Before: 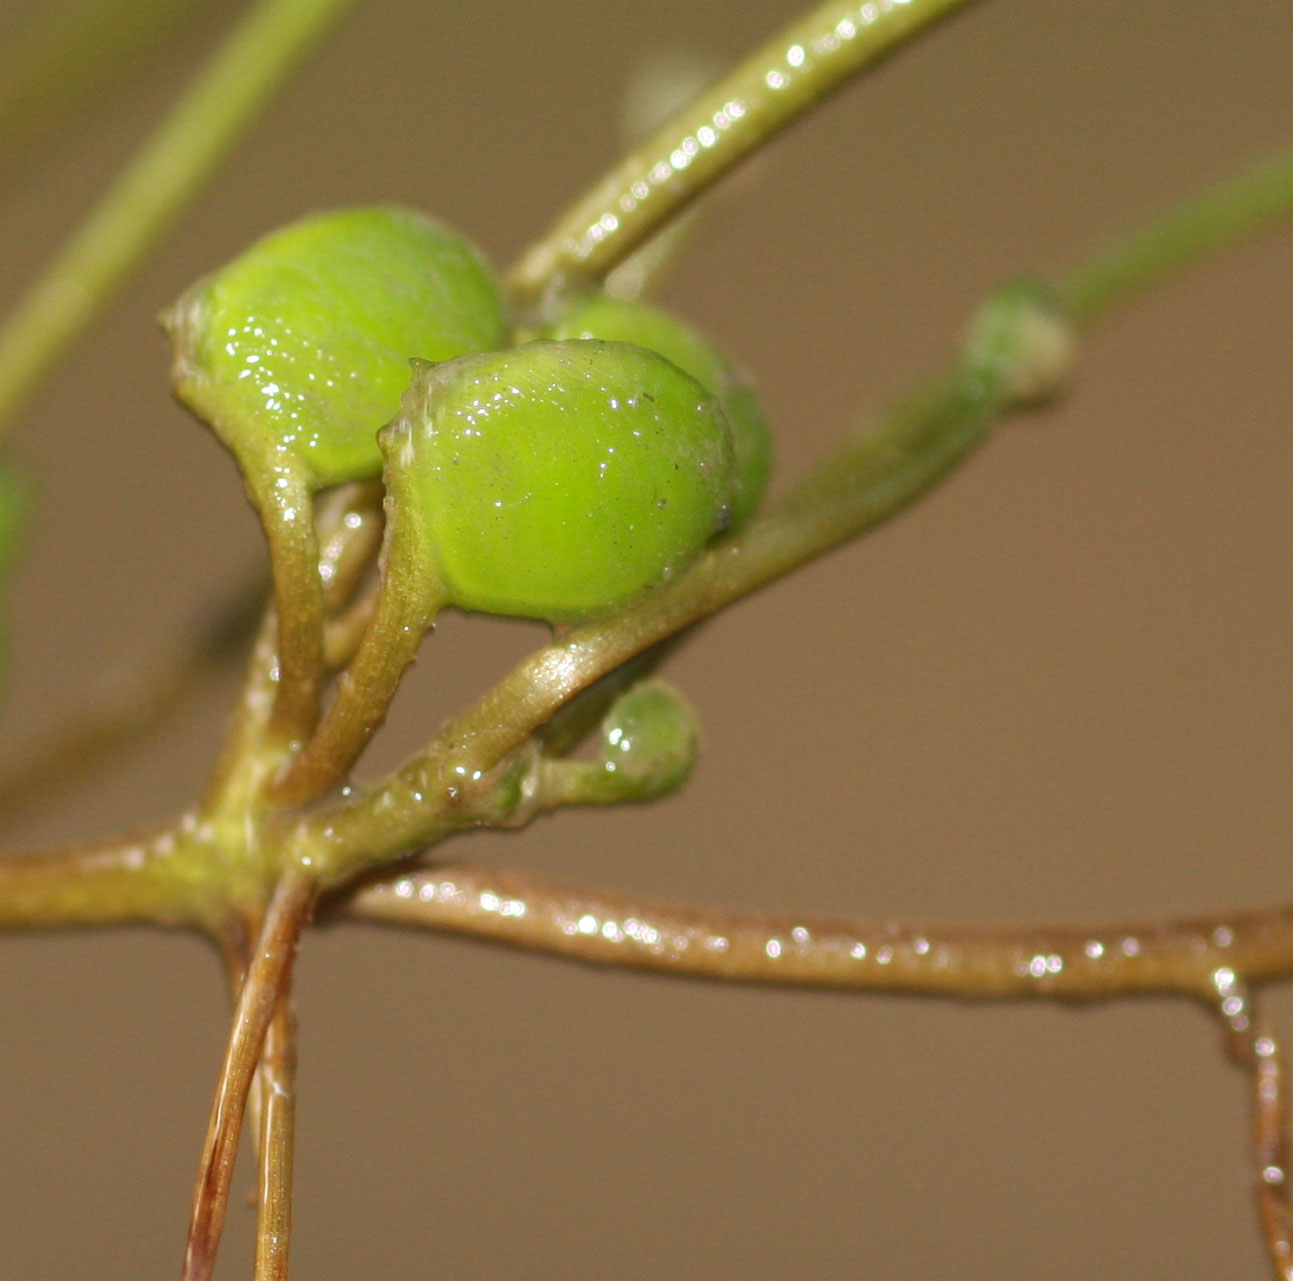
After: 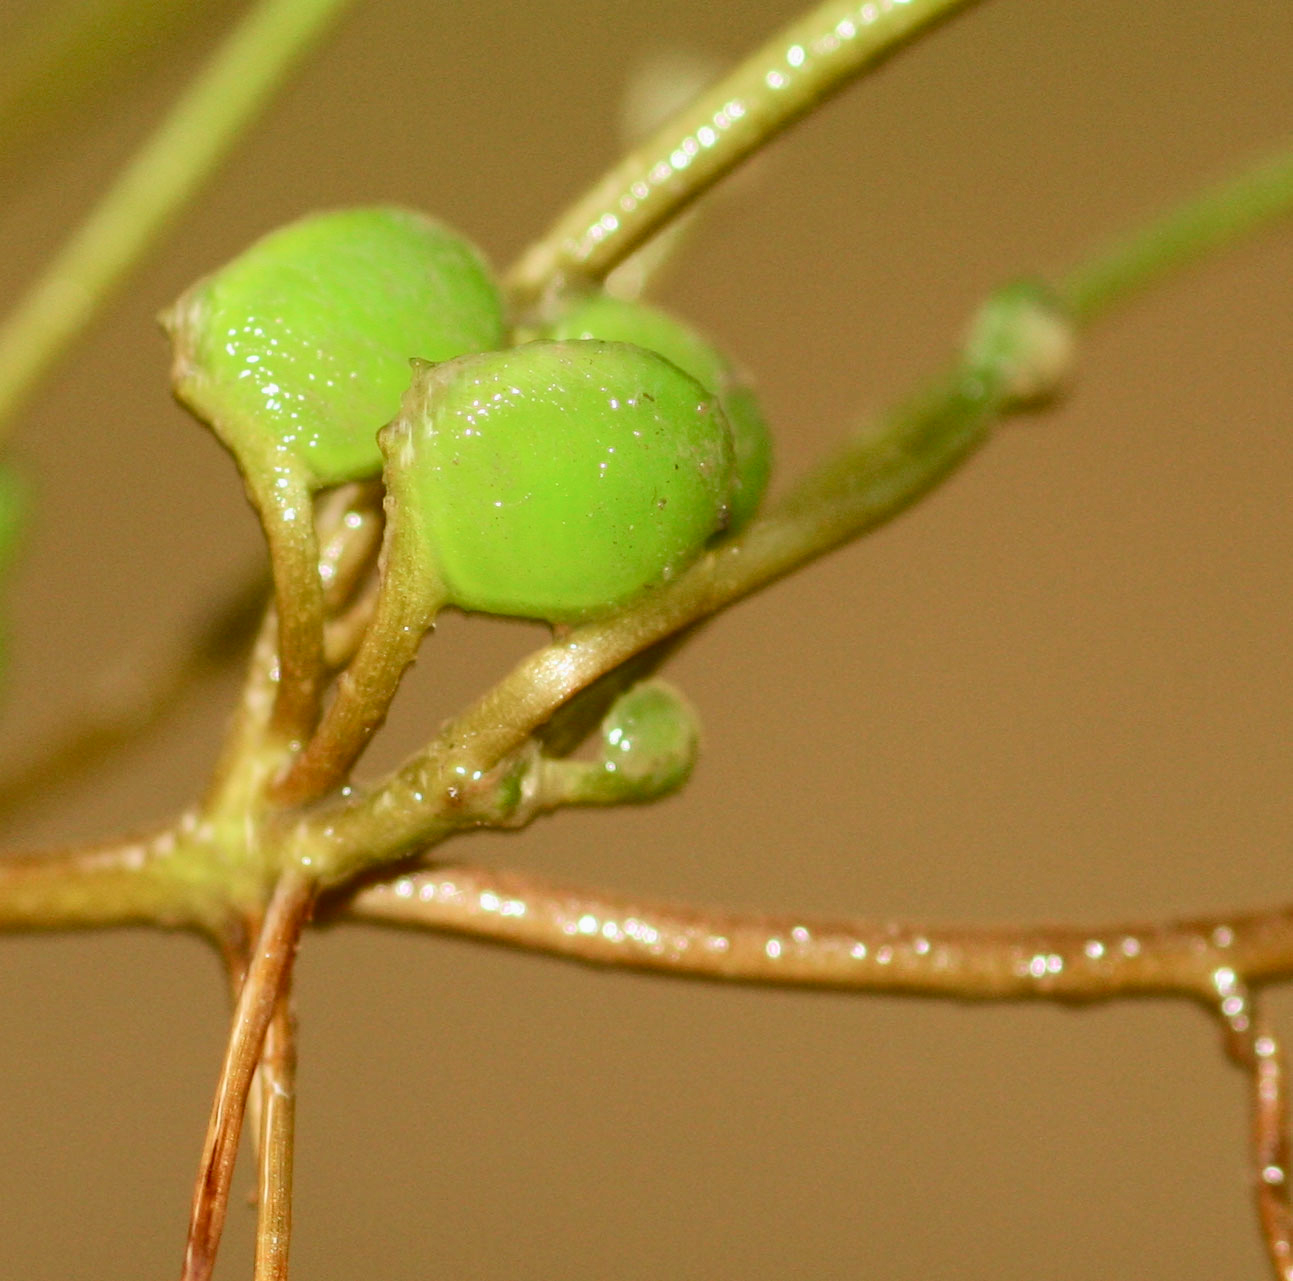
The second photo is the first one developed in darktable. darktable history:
color correction: highlights a* -0.482, highlights b* 0.161, shadows a* 4.66, shadows b* 20.72
contrast brightness saturation: saturation -0.05
tone curve: curves: ch0 [(0, 0) (0.051, 0.03) (0.096, 0.071) (0.251, 0.234) (0.461, 0.515) (0.605, 0.692) (0.761, 0.824) (0.881, 0.907) (1, 0.984)]; ch1 [(0, 0) (0.1, 0.038) (0.318, 0.243) (0.399, 0.351) (0.478, 0.469) (0.499, 0.499) (0.534, 0.541) (0.567, 0.592) (0.601, 0.629) (0.666, 0.7) (1, 1)]; ch2 [(0, 0) (0.453, 0.45) (0.479, 0.483) (0.504, 0.499) (0.52, 0.519) (0.541, 0.559) (0.601, 0.622) (0.824, 0.815) (1, 1)], color space Lab, independent channels, preserve colors none
